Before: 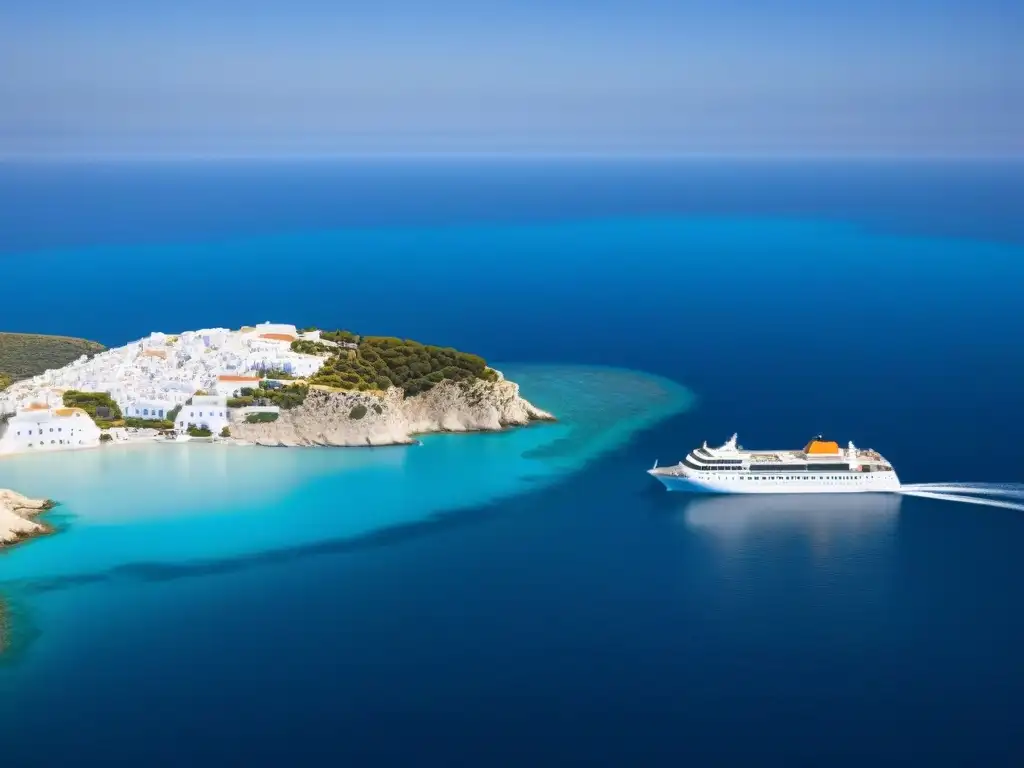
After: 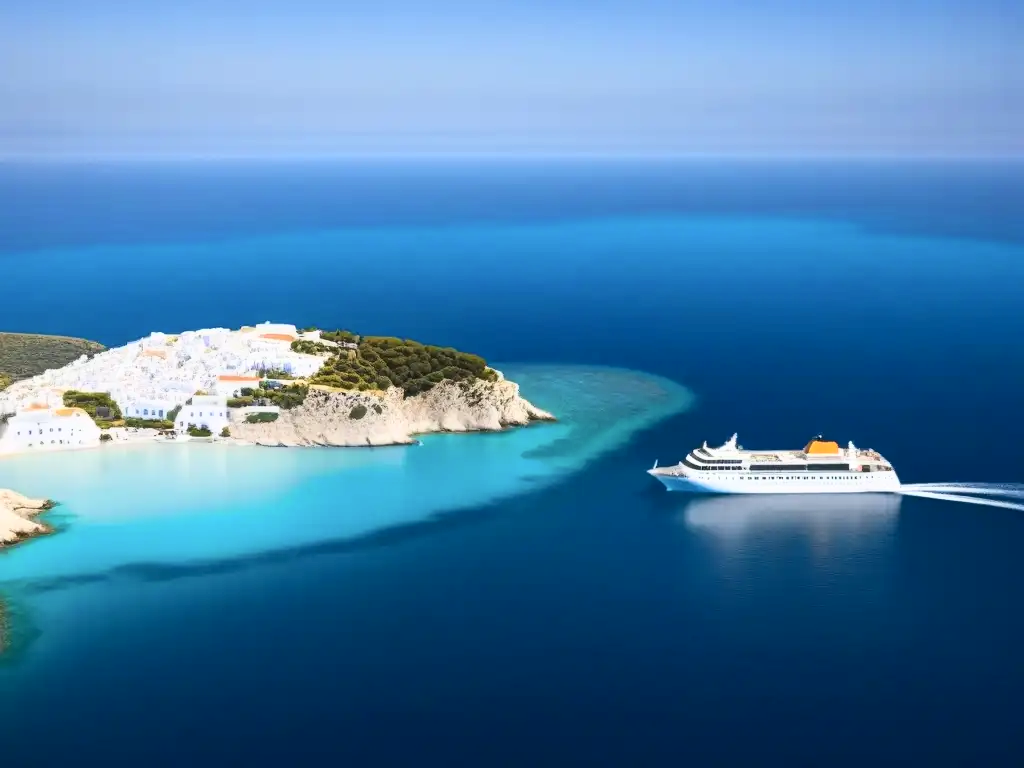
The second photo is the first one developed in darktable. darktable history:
contrast brightness saturation: contrast 0.244, brightness 0.089
